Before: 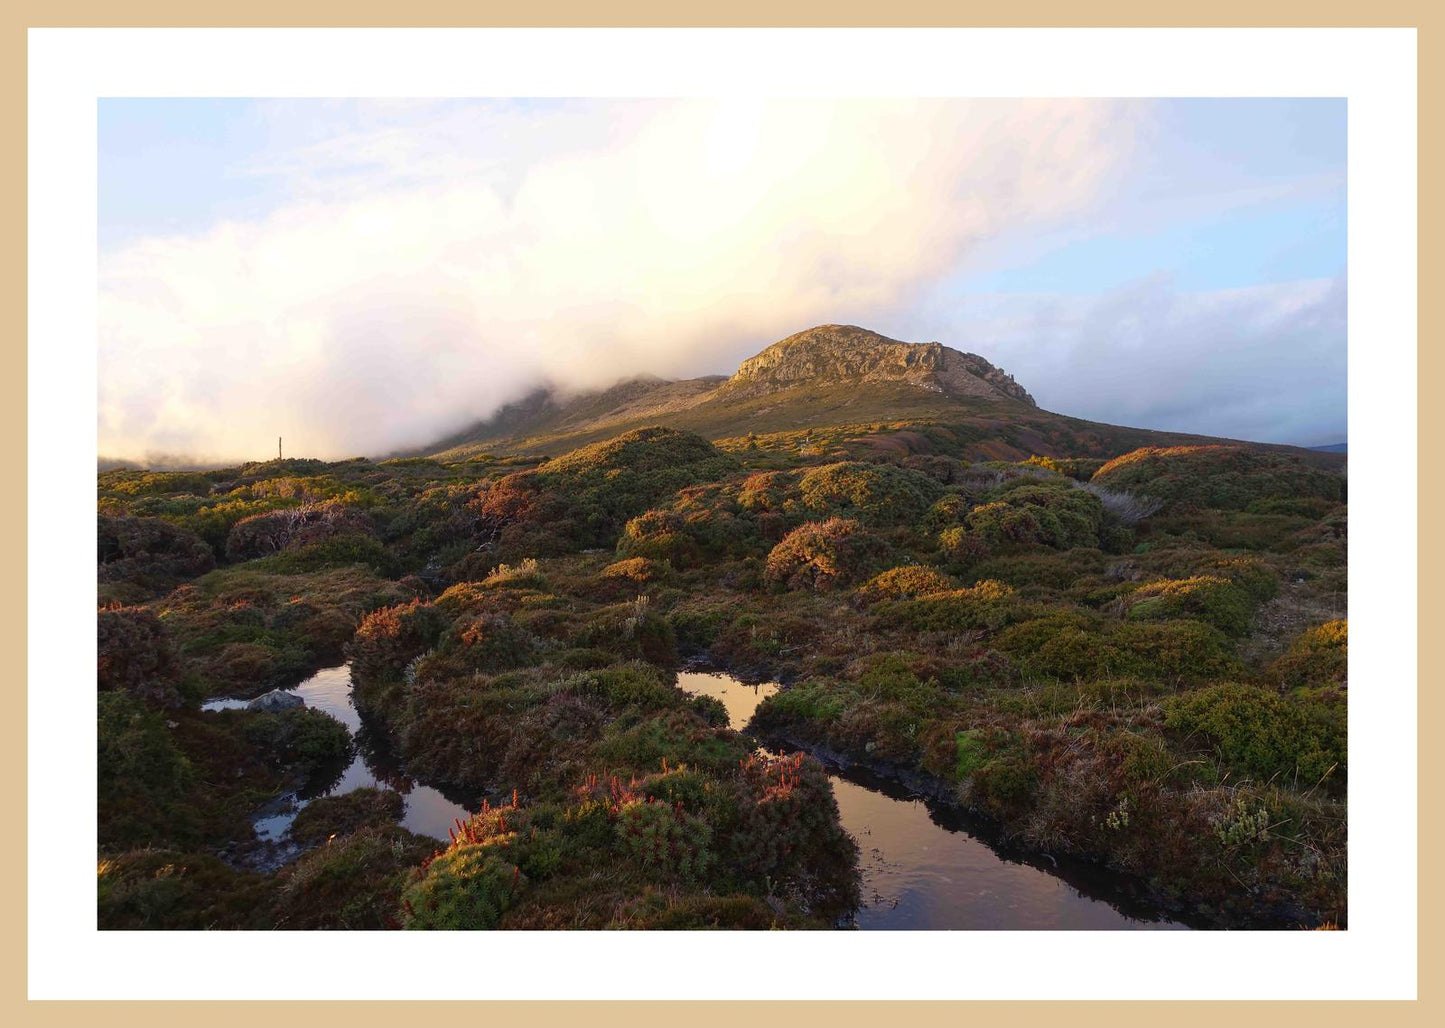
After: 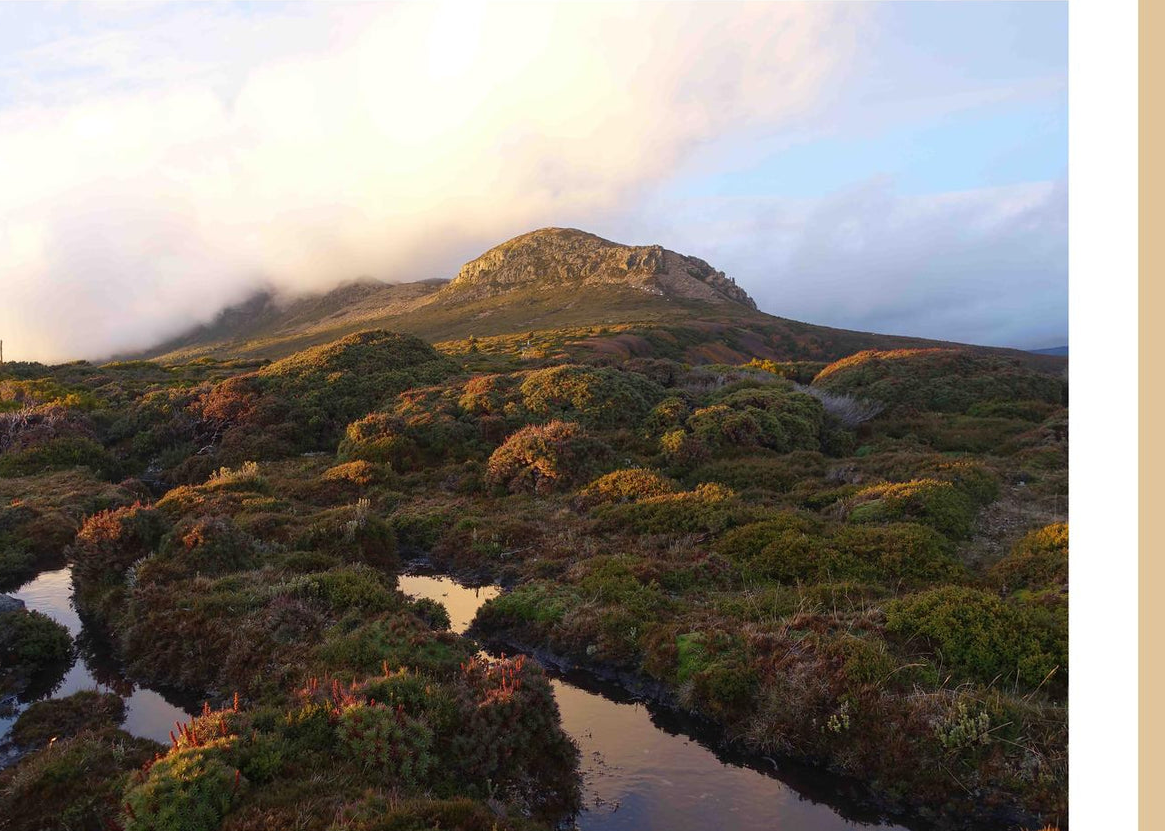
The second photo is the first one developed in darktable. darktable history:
crop: left 19.344%, top 9.477%, right 0%, bottom 9.612%
